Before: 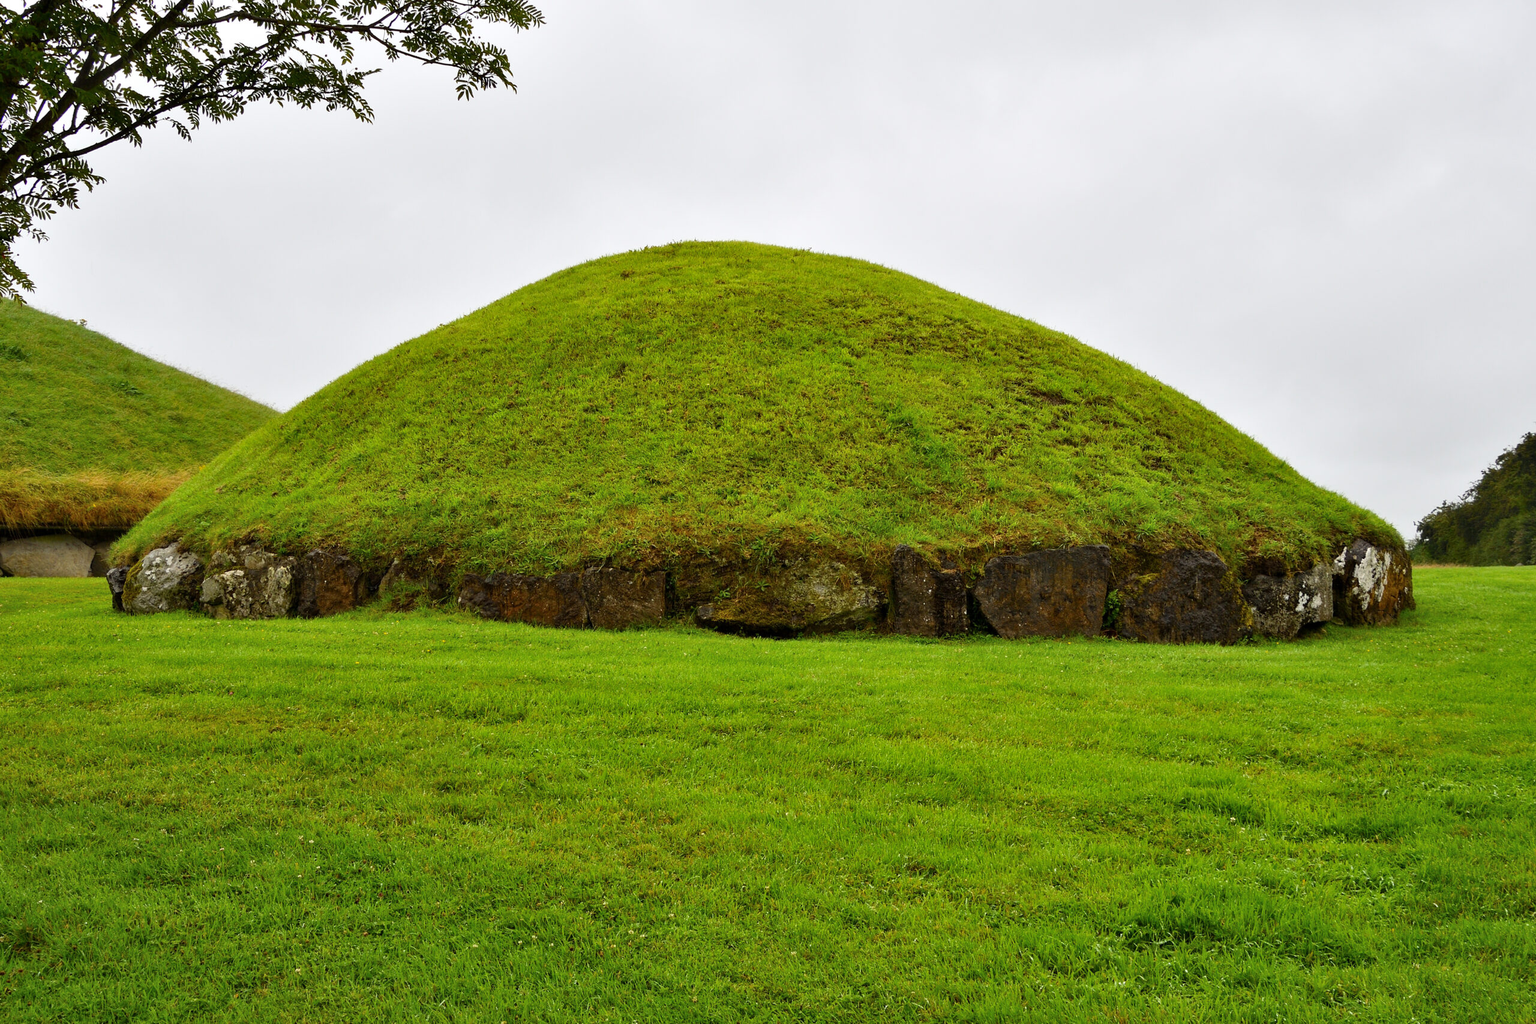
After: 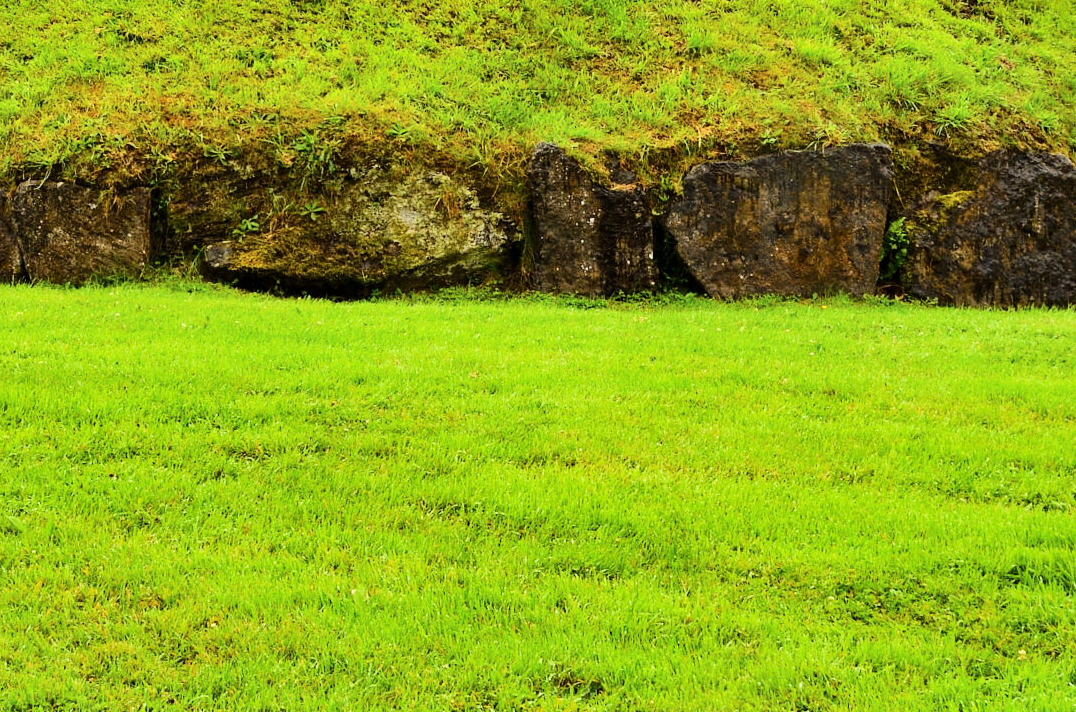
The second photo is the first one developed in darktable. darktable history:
tone equalizer: -7 EV 0.151 EV, -6 EV 0.601 EV, -5 EV 1.18 EV, -4 EV 1.32 EV, -3 EV 1.15 EV, -2 EV 0.6 EV, -1 EV 0.158 EV, edges refinement/feathering 500, mask exposure compensation -1.57 EV, preserve details no
crop: left 37.458%, top 44.826%, right 20.483%, bottom 13.406%
